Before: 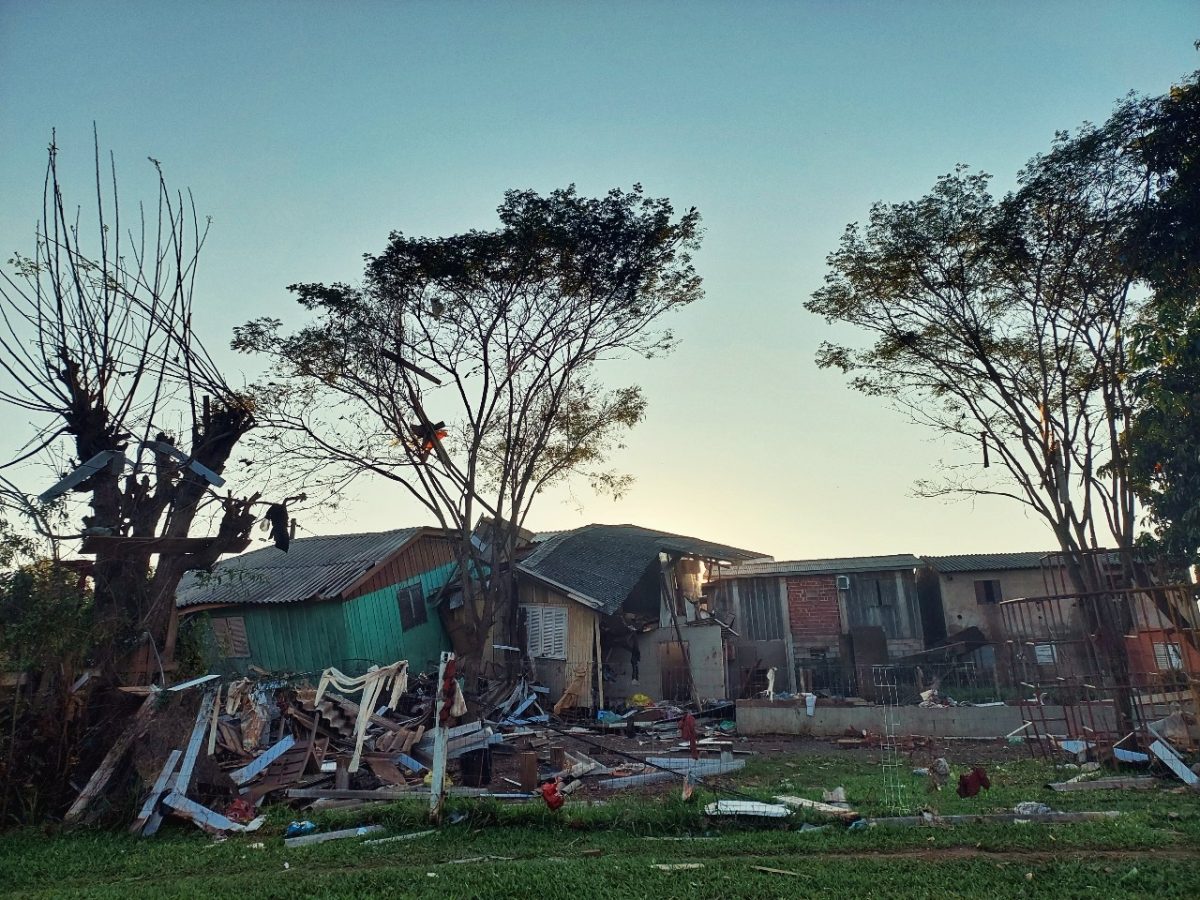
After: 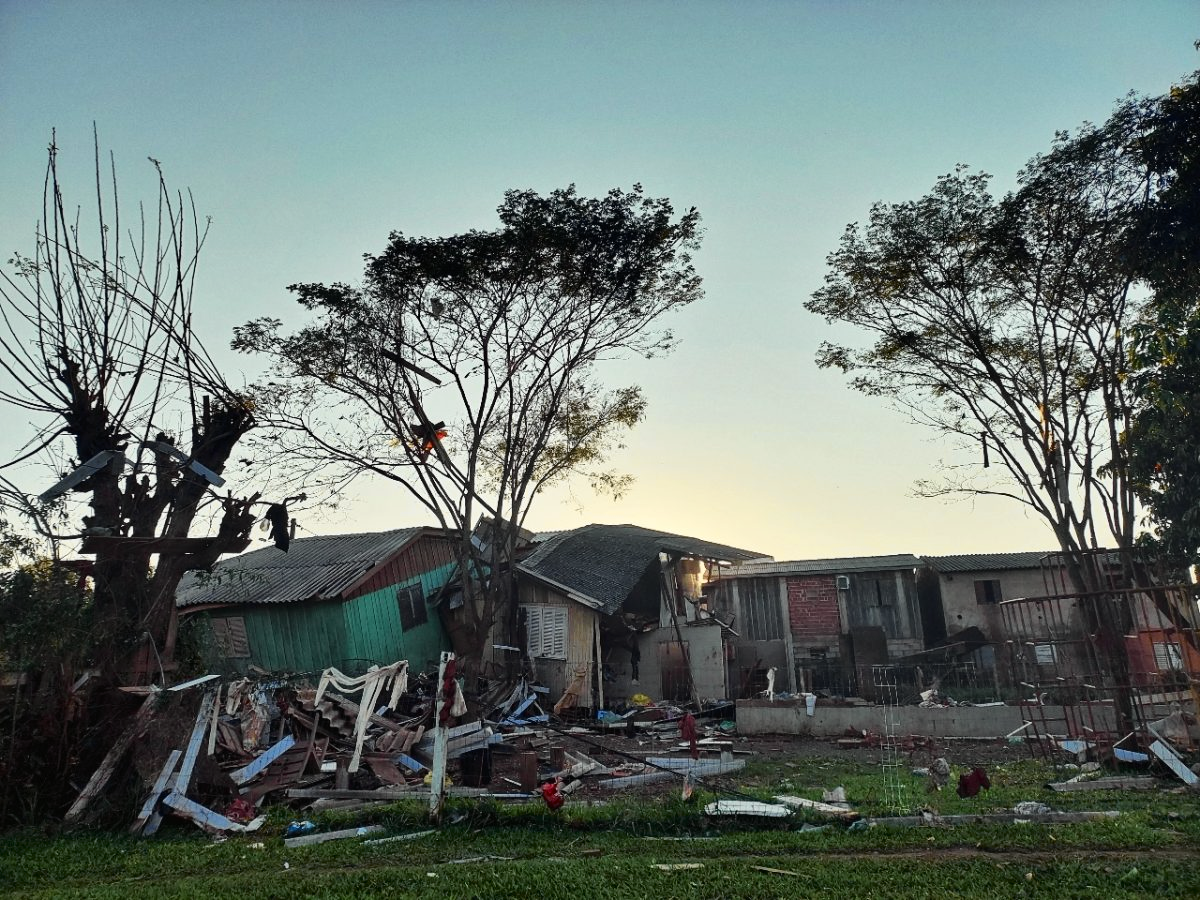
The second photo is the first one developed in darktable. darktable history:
tone curve: curves: ch0 [(0, 0) (0.037, 0.025) (0.131, 0.093) (0.275, 0.256) (0.497, 0.51) (0.617, 0.643) (0.704, 0.732) (0.813, 0.832) (0.911, 0.925) (0.997, 0.995)]; ch1 [(0, 0) (0.301, 0.3) (0.444, 0.45) (0.493, 0.495) (0.507, 0.503) (0.534, 0.533) (0.582, 0.58) (0.658, 0.693) (0.746, 0.77) (1, 1)]; ch2 [(0, 0) (0.246, 0.233) (0.36, 0.352) (0.415, 0.418) (0.476, 0.492) (0.502, 0.504) (0.525, 0.518) (0.539, 0.544) (0.586, 0.602) (0.634, 0.651) (0.706, 0.727) (0.853, 0.852) (1, 0.951)], color space Lab, independent channels, preserve colors none
